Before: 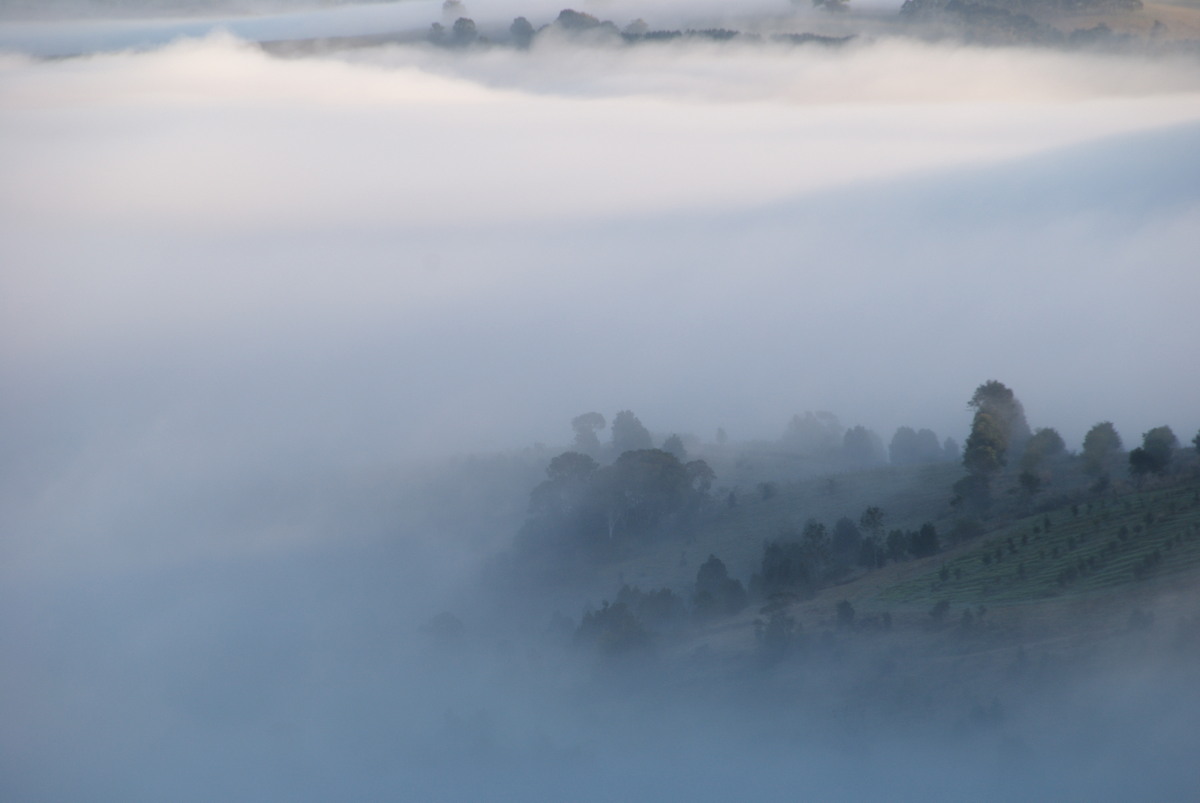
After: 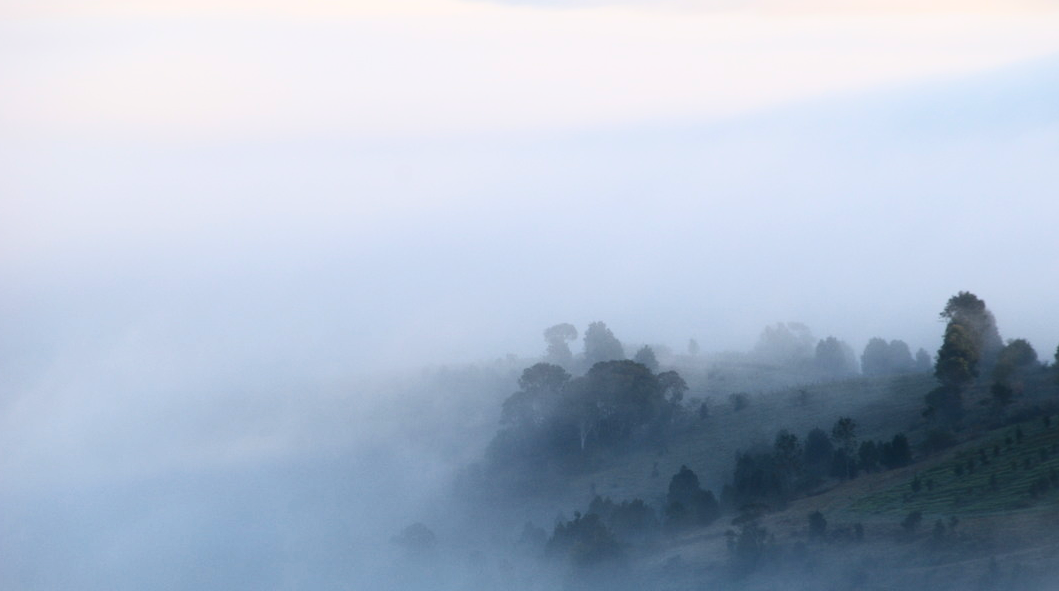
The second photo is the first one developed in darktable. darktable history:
contrast brightness saturation: contrast 0.397, brightness 0.105, saturation 0.207
crop and rotate: left 2.389%, top 11.293%, right 9.34%, bottom 15.108%
